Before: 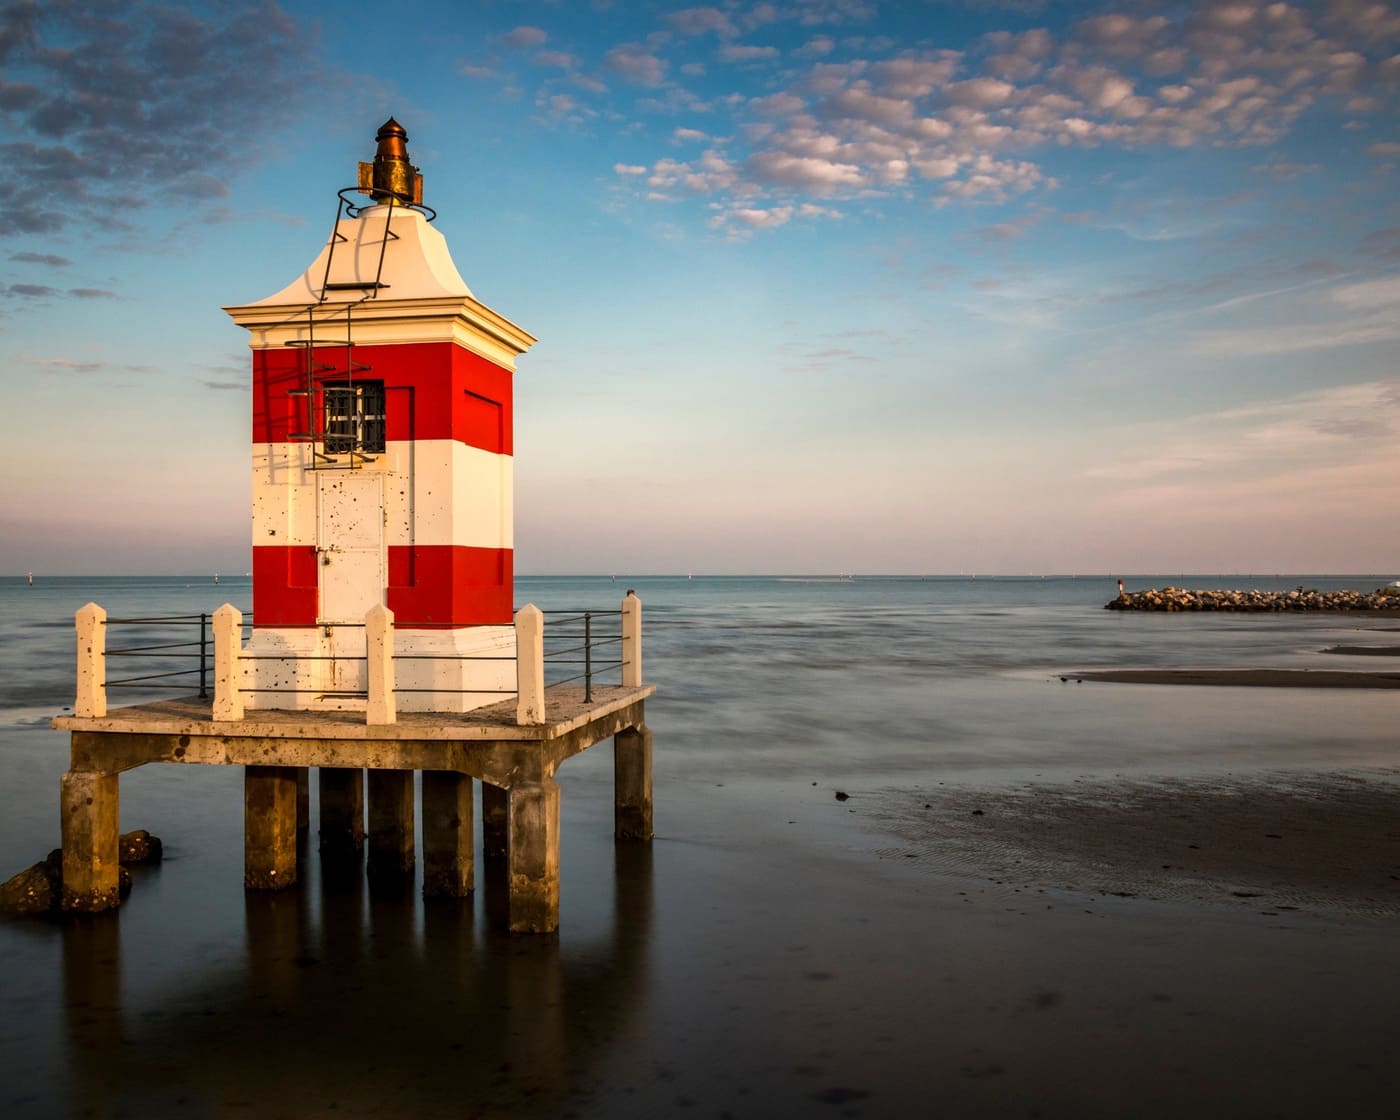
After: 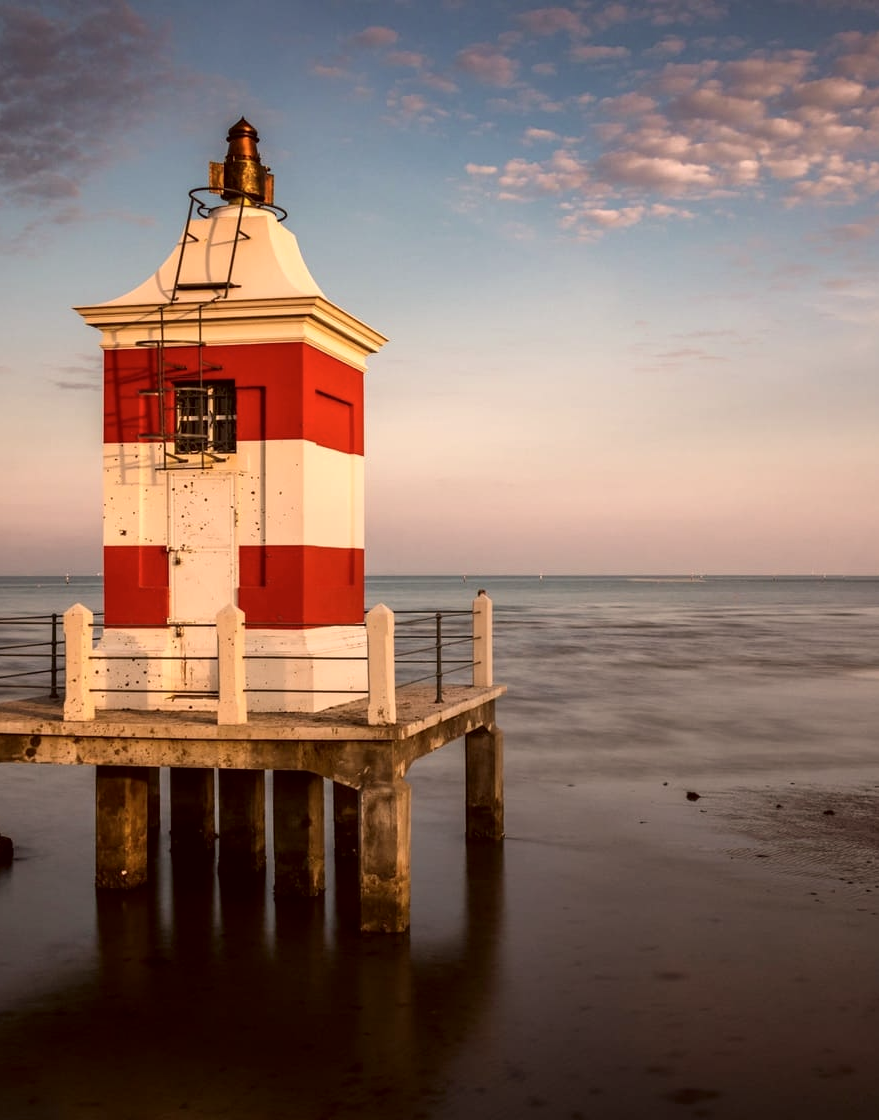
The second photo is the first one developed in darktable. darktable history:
crop: left 10.644%, right 26.528%
color correction: highlights a* 10.21, highlights b* 9.79, shadows a* 8.61, shadows b* 7.88, saturation 0.8
